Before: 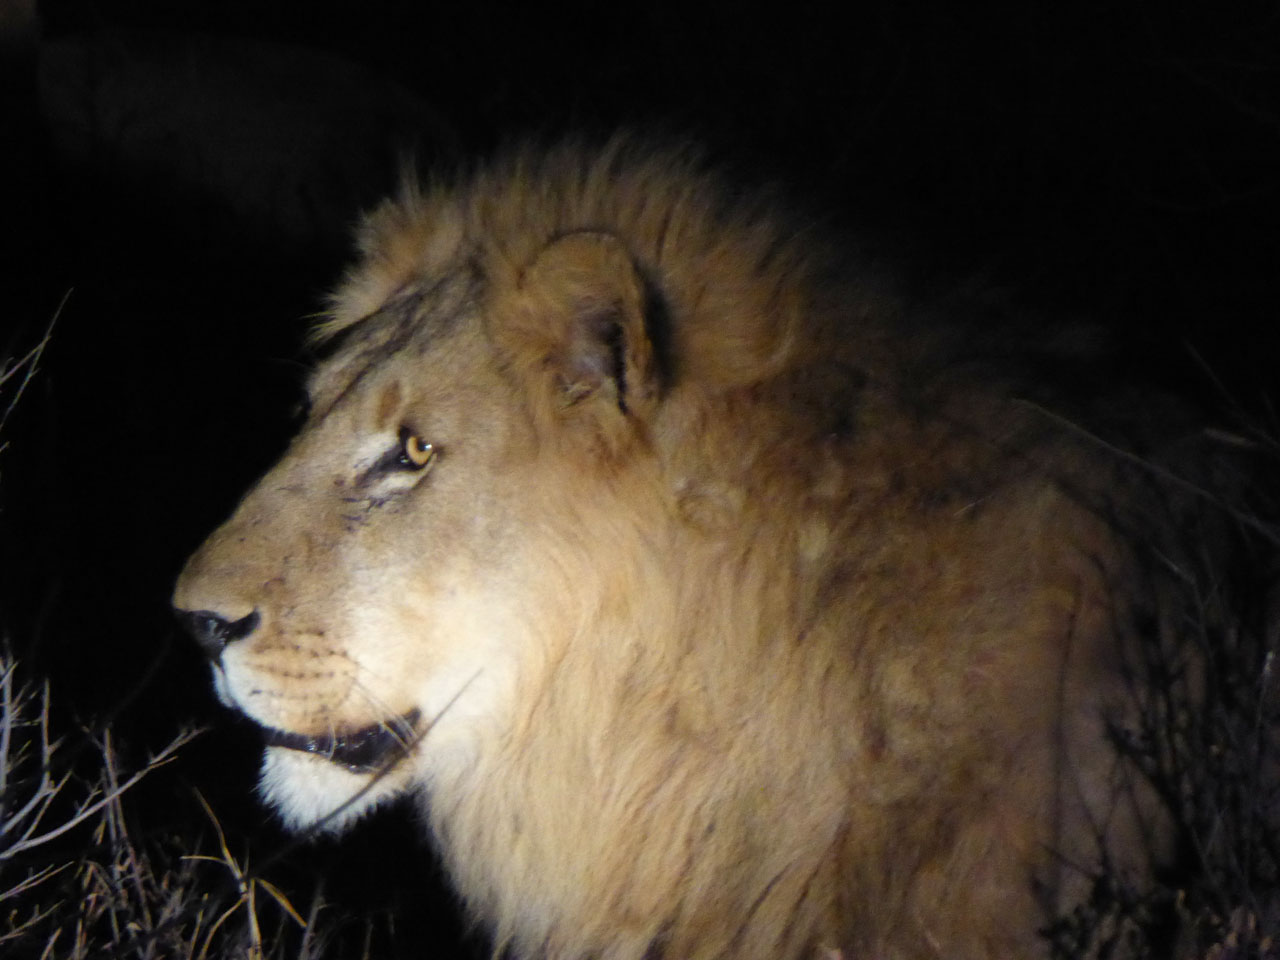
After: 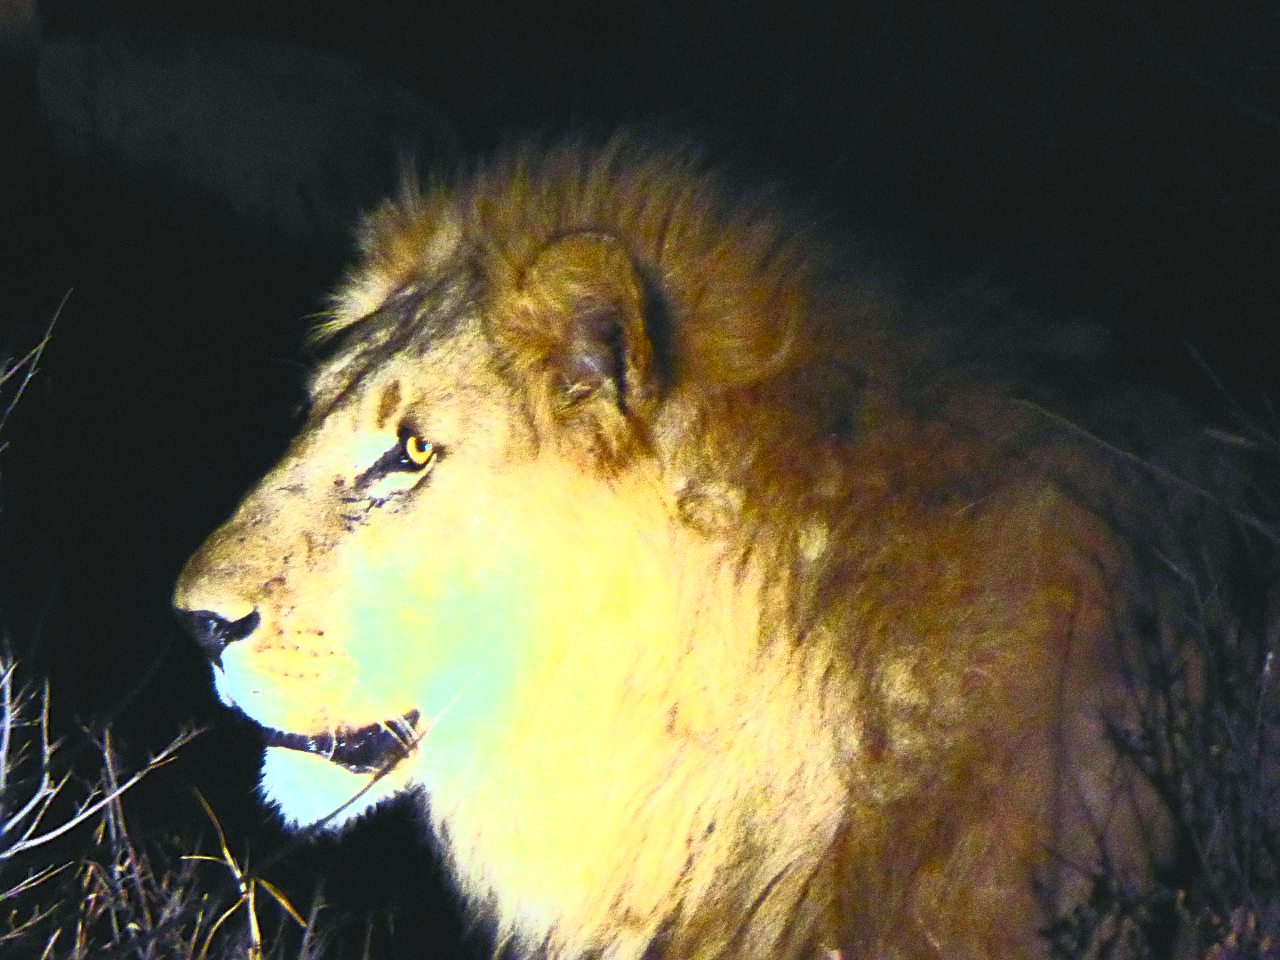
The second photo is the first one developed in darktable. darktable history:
color balance: mode lift, gamma, gain (sRGB), lift [0.997, 0.979, 1.021, 1.011], gamma [1, 1.084, 0.916, 0.998], gain [1, 0.87, 1.13, 1.101], contrast 4.55%, contrast fulcrum 38.24%, output saturation 104.09%
grain: coarseness 0.09 ISO, strength 40%
color correction: highlights a* 14.52, highlights b* 4.84
white balance: red 1.009, blue 0.985
shadows and highlights: shadows 20.55, highlights -20.99, soften with gaussian
sharpen: radius 2.529, amount 0.323
contrast brightness saturation: contrast 1, brightness 1, saturation 1
